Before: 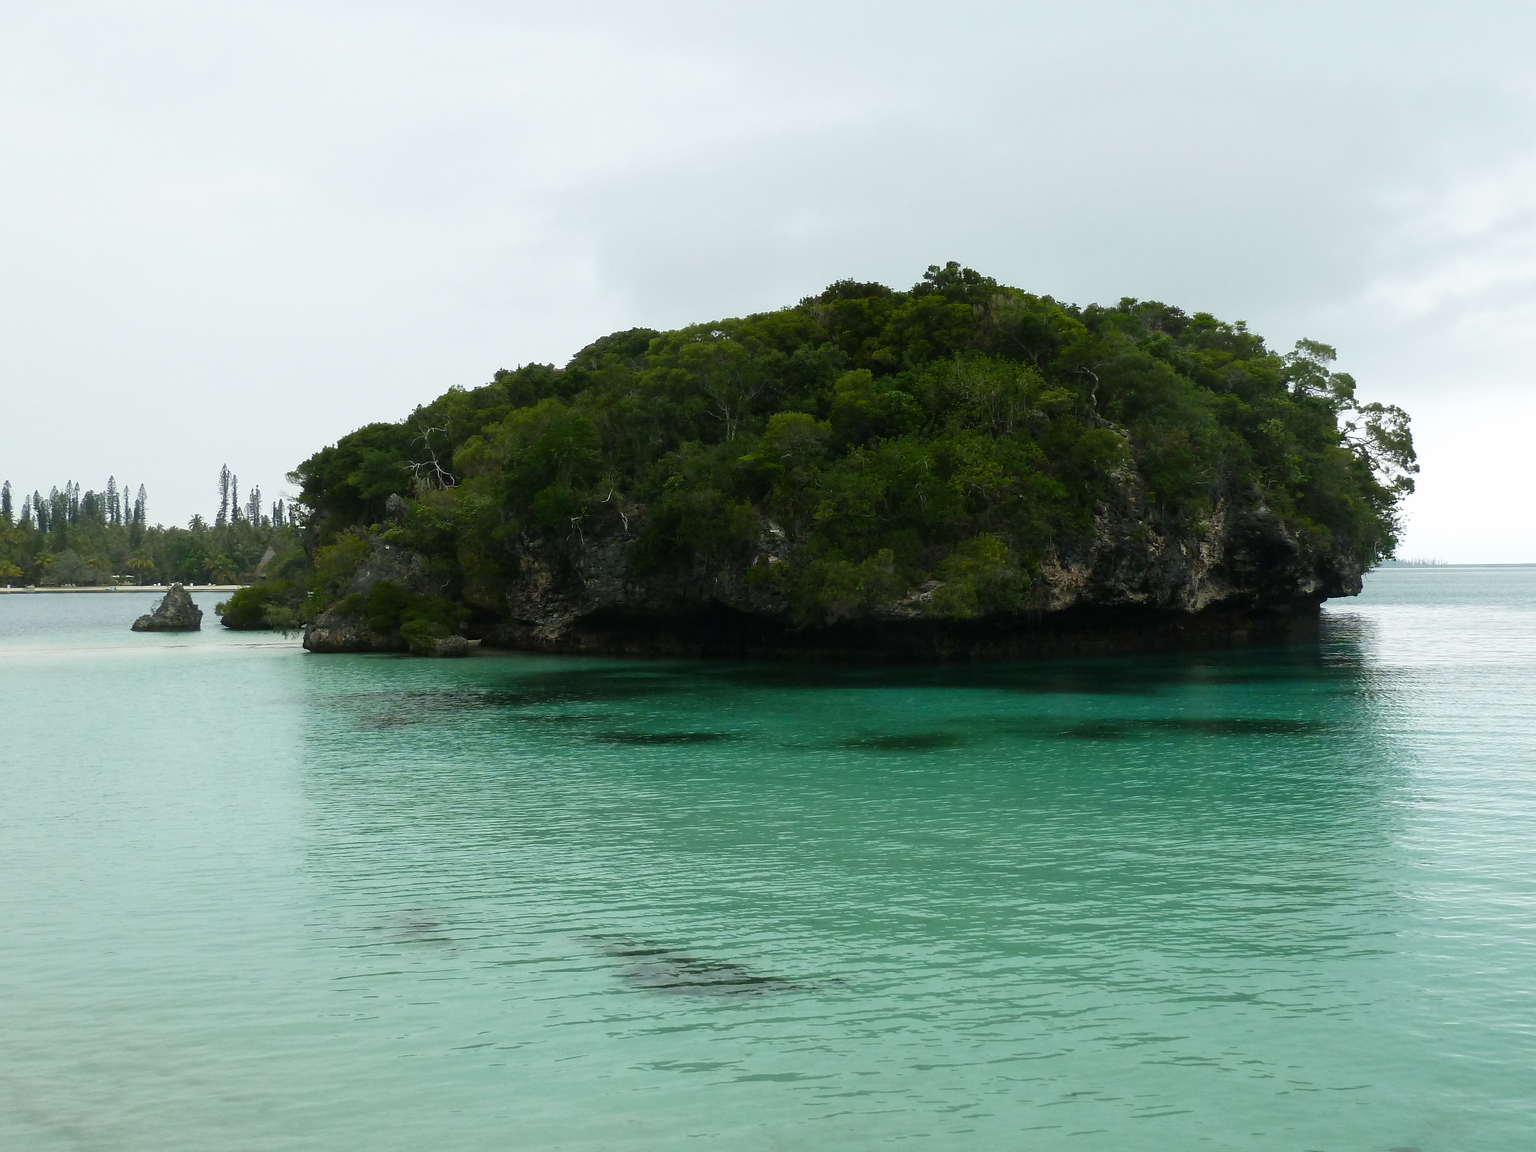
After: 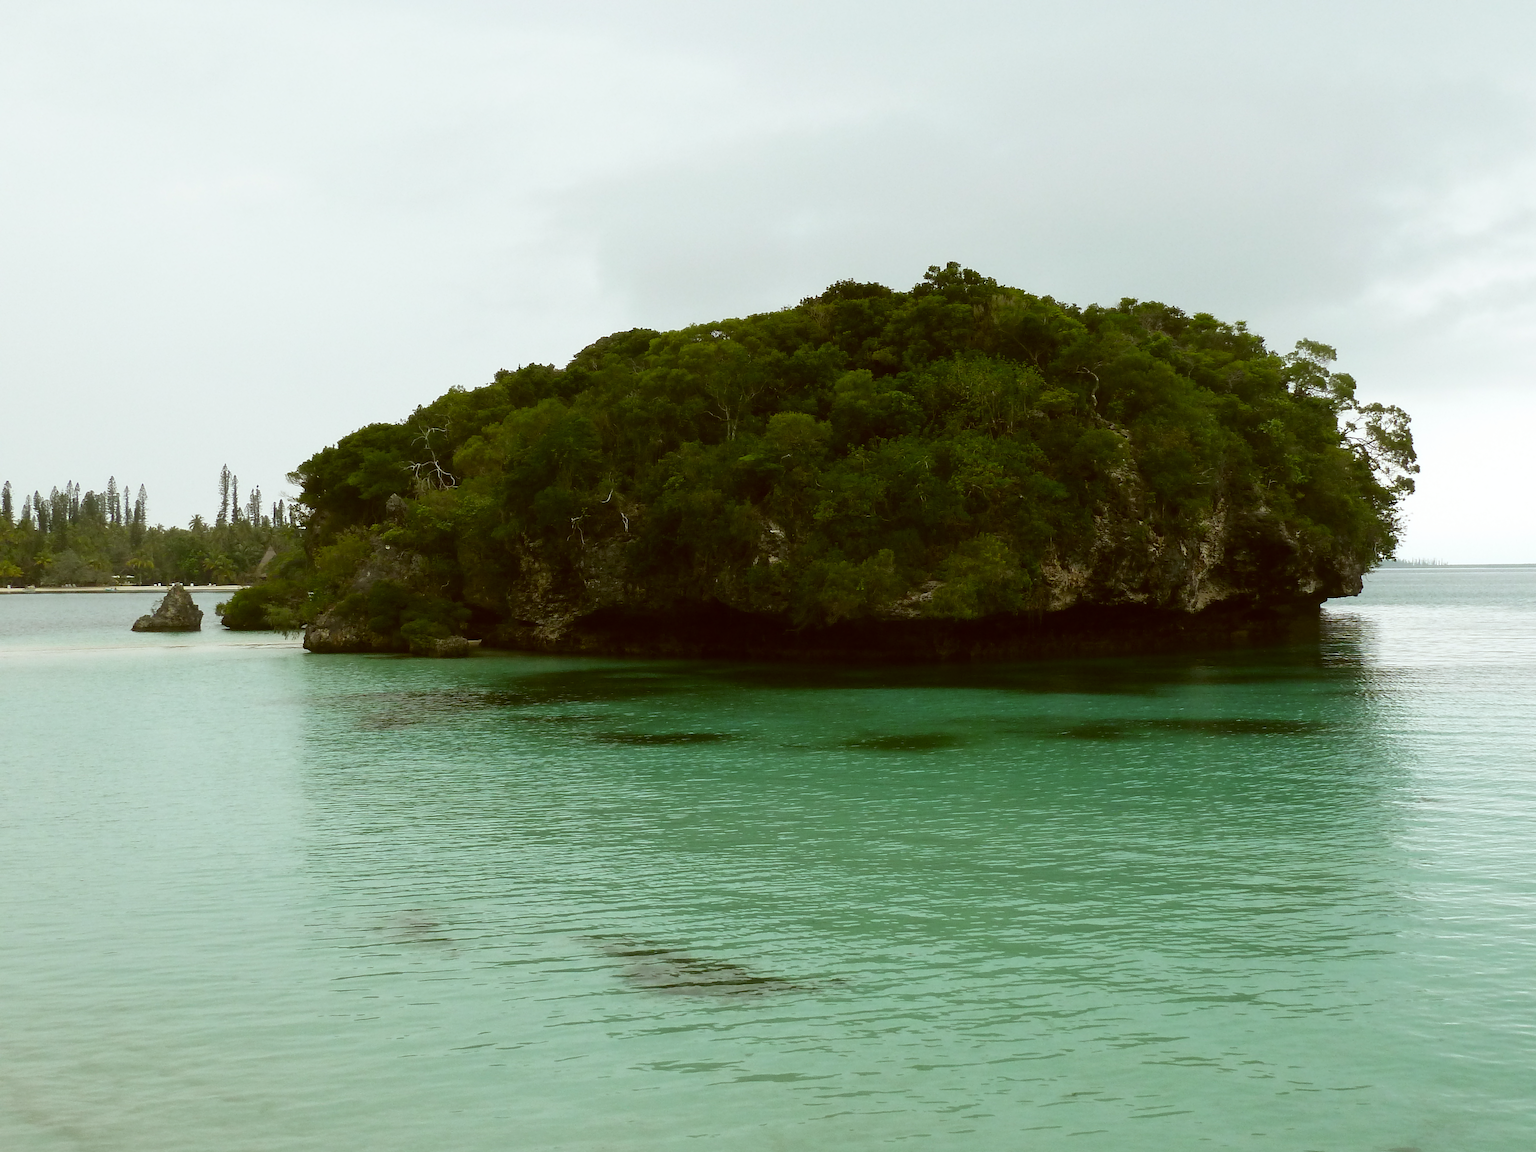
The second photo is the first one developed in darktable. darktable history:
color correction: highlights a* -0.592, highlights b* 0.179, shadows a* 4.32, shadows b* 20.45
